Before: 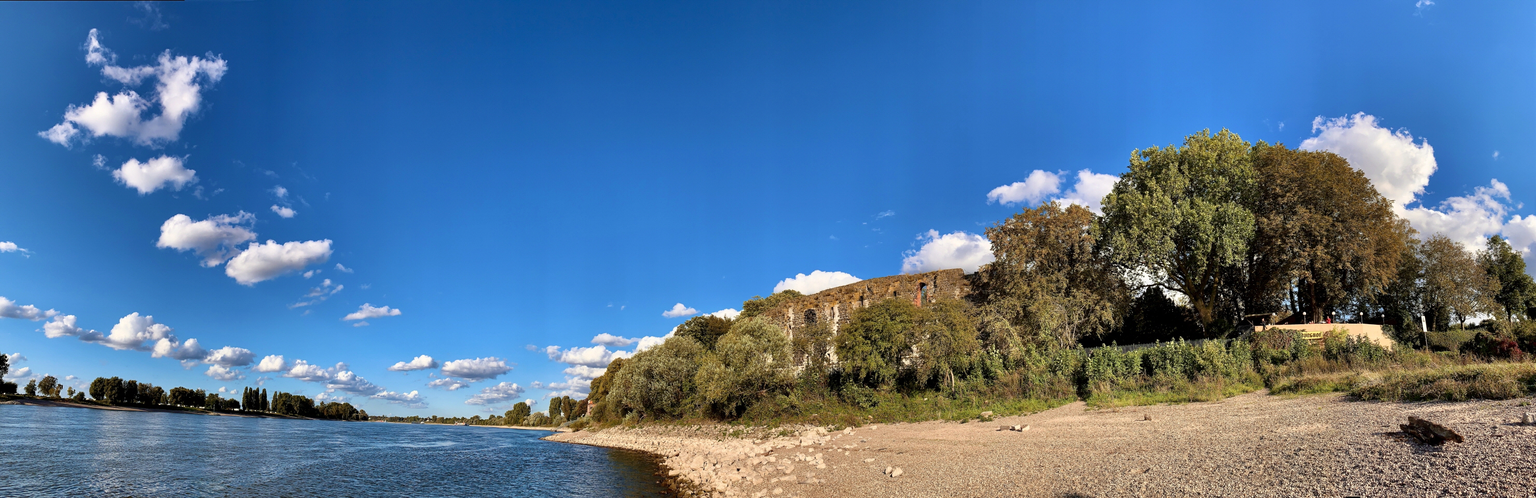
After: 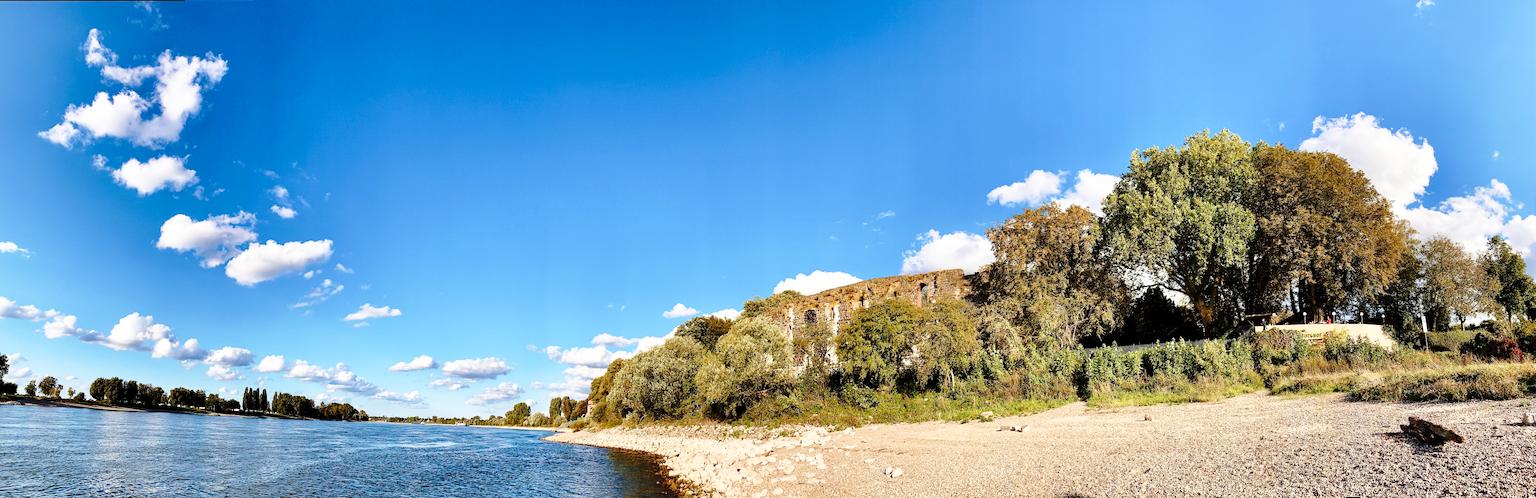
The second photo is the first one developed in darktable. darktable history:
base curve: curves: ch0 [(0, 0) (0.032, 0.037) (0.105, 0.228) (0.435, 0.76) (0.856, 0.983) (1, 1)], preserve colors none
tone equalizer: on, module defaults
